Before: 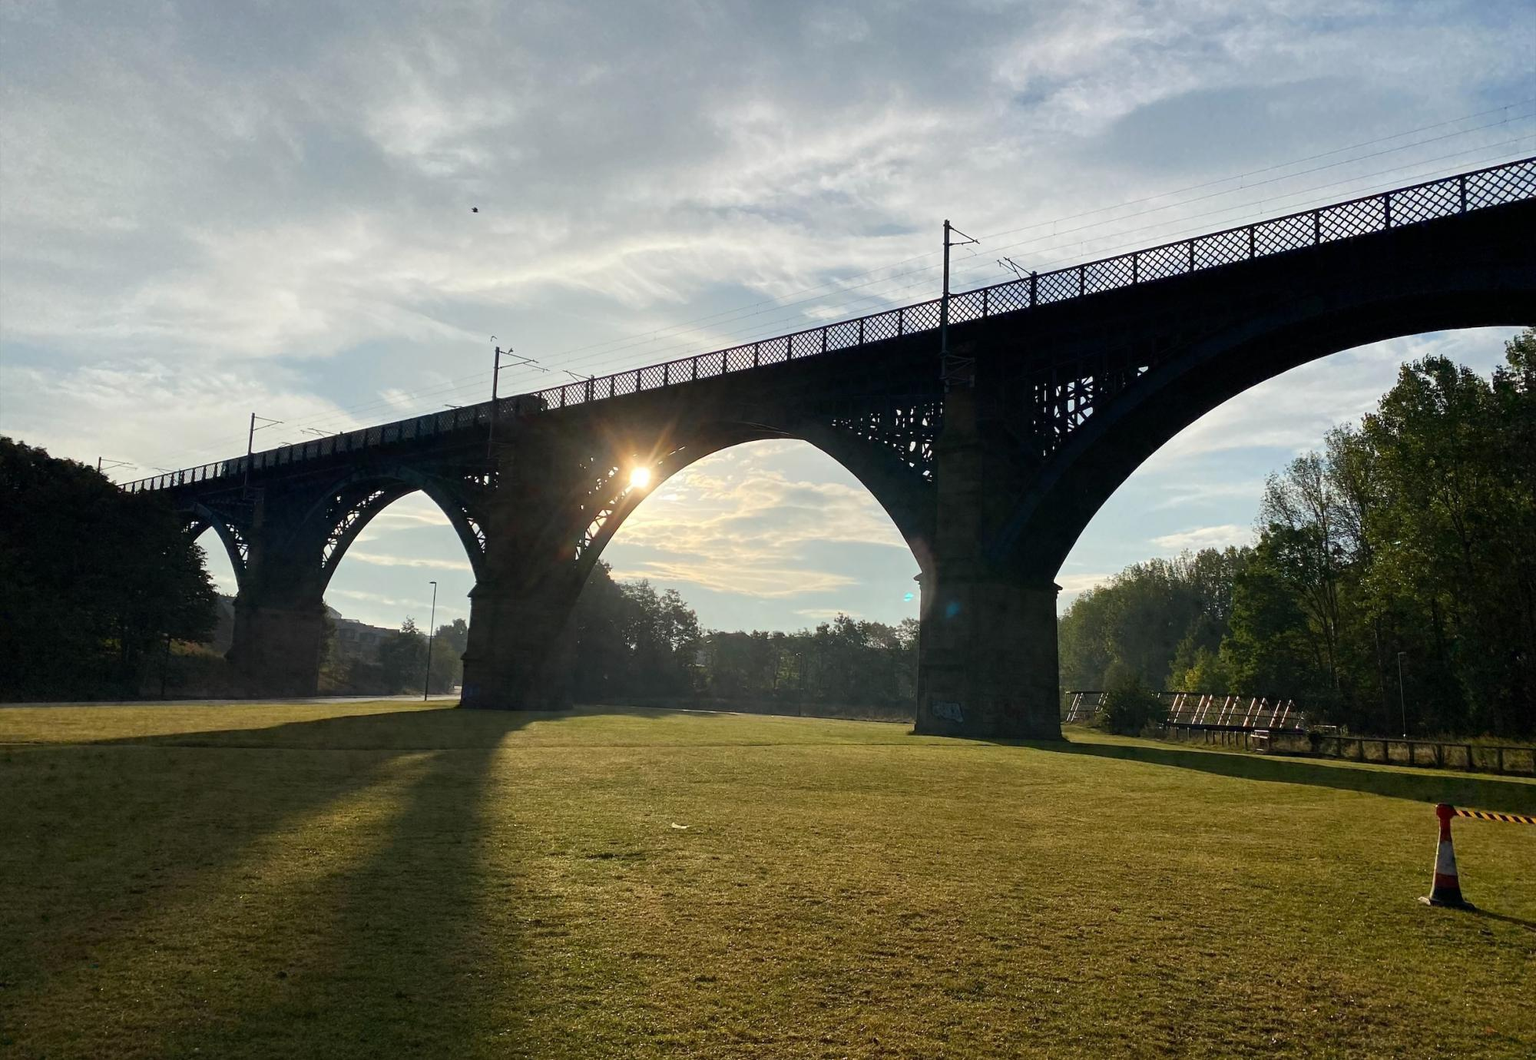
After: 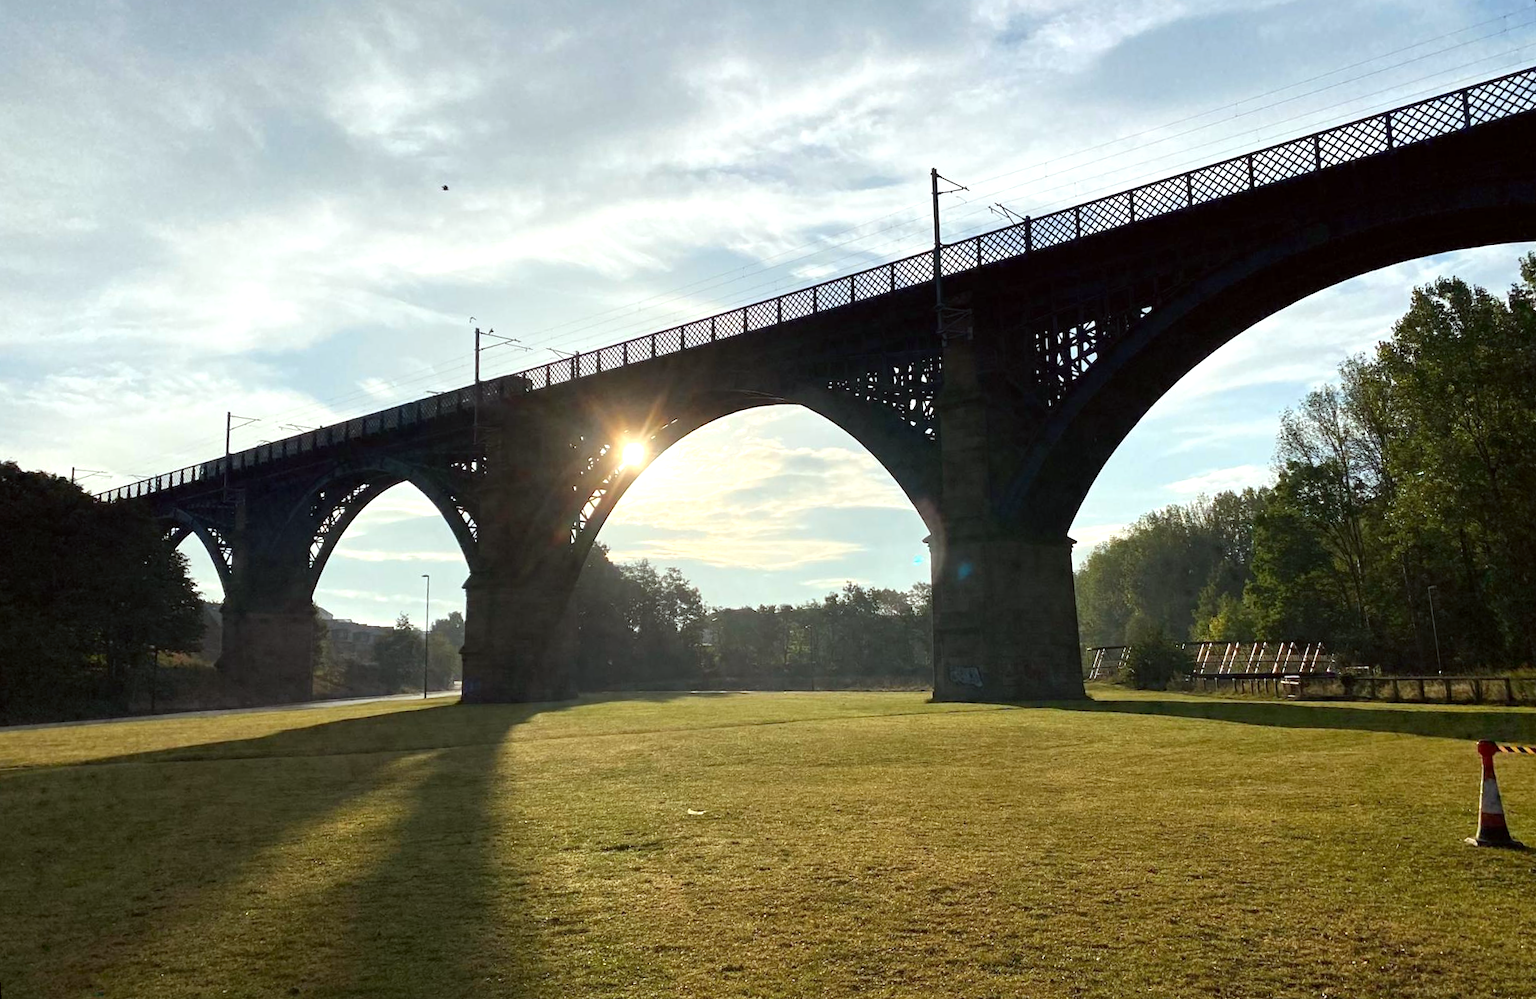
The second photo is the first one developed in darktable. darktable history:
rotate and perspective: rotation -3.52°, crop left 0.036, crop right 0.964, crop top 0.081, crop bottom 0.919
exposure: exposure 0.515 EV, compensate highlight preservation false
color correction: highlights a* -2.73, highlights b* -2.09, shadows a* 2.41, shadows b* 2.73
